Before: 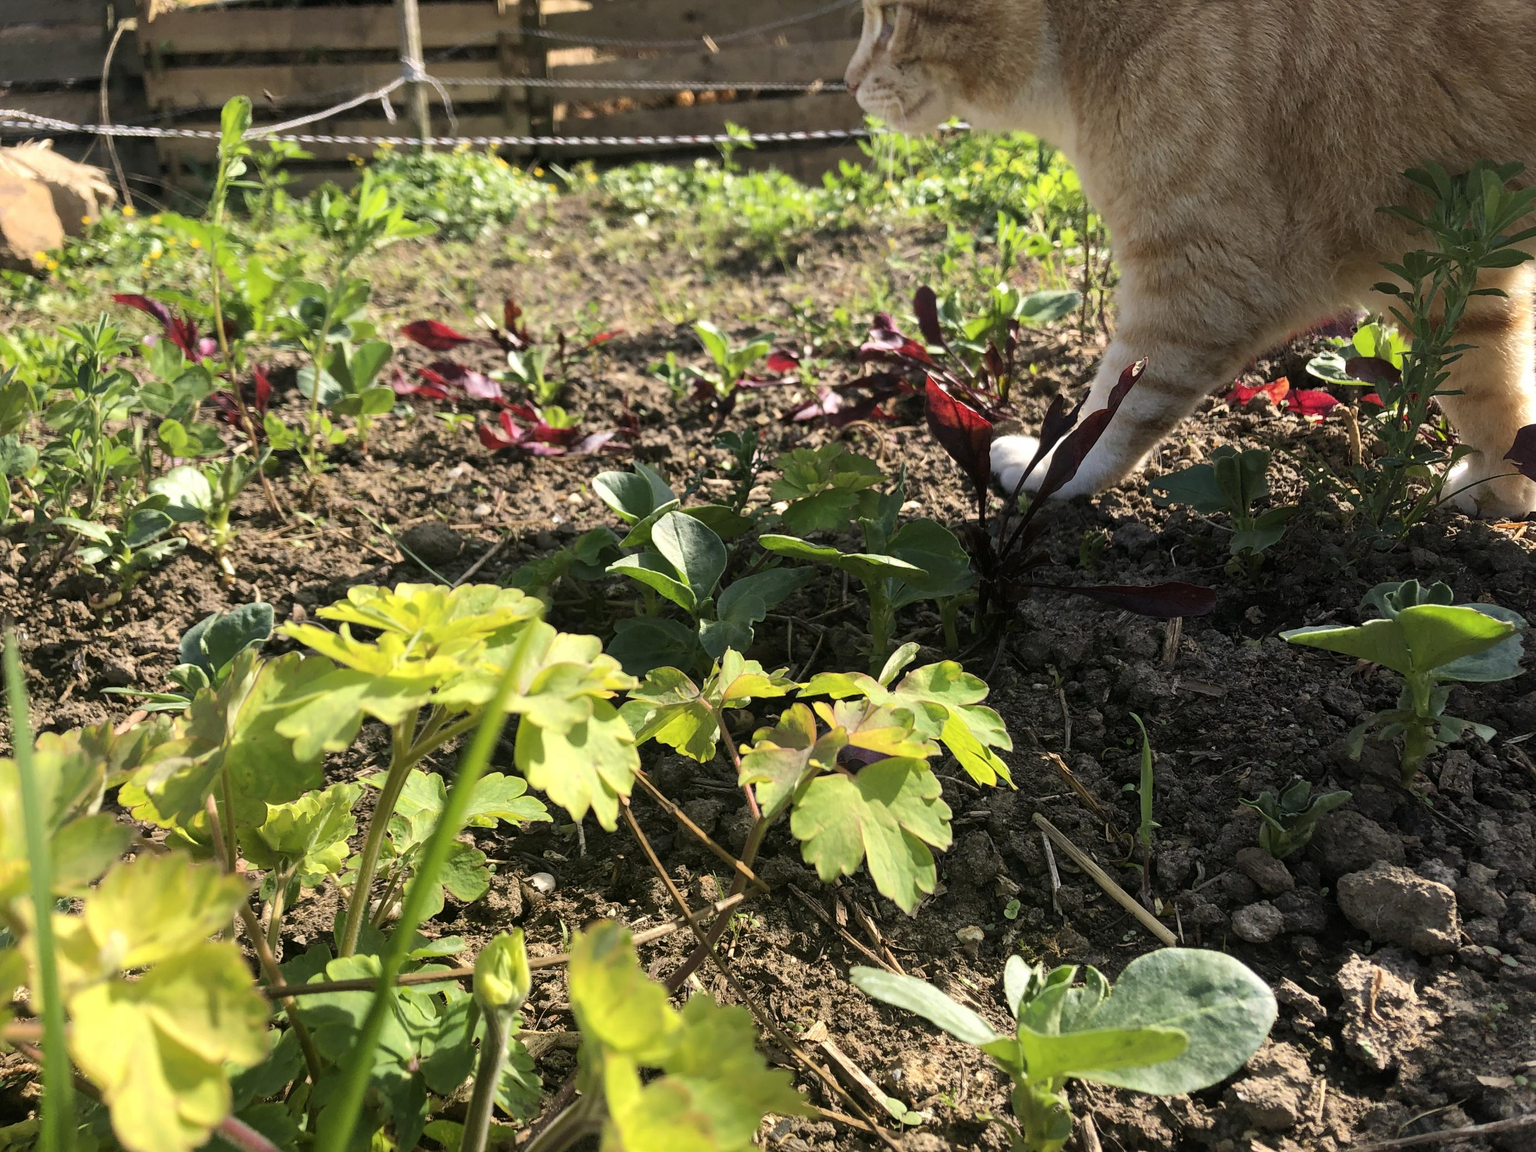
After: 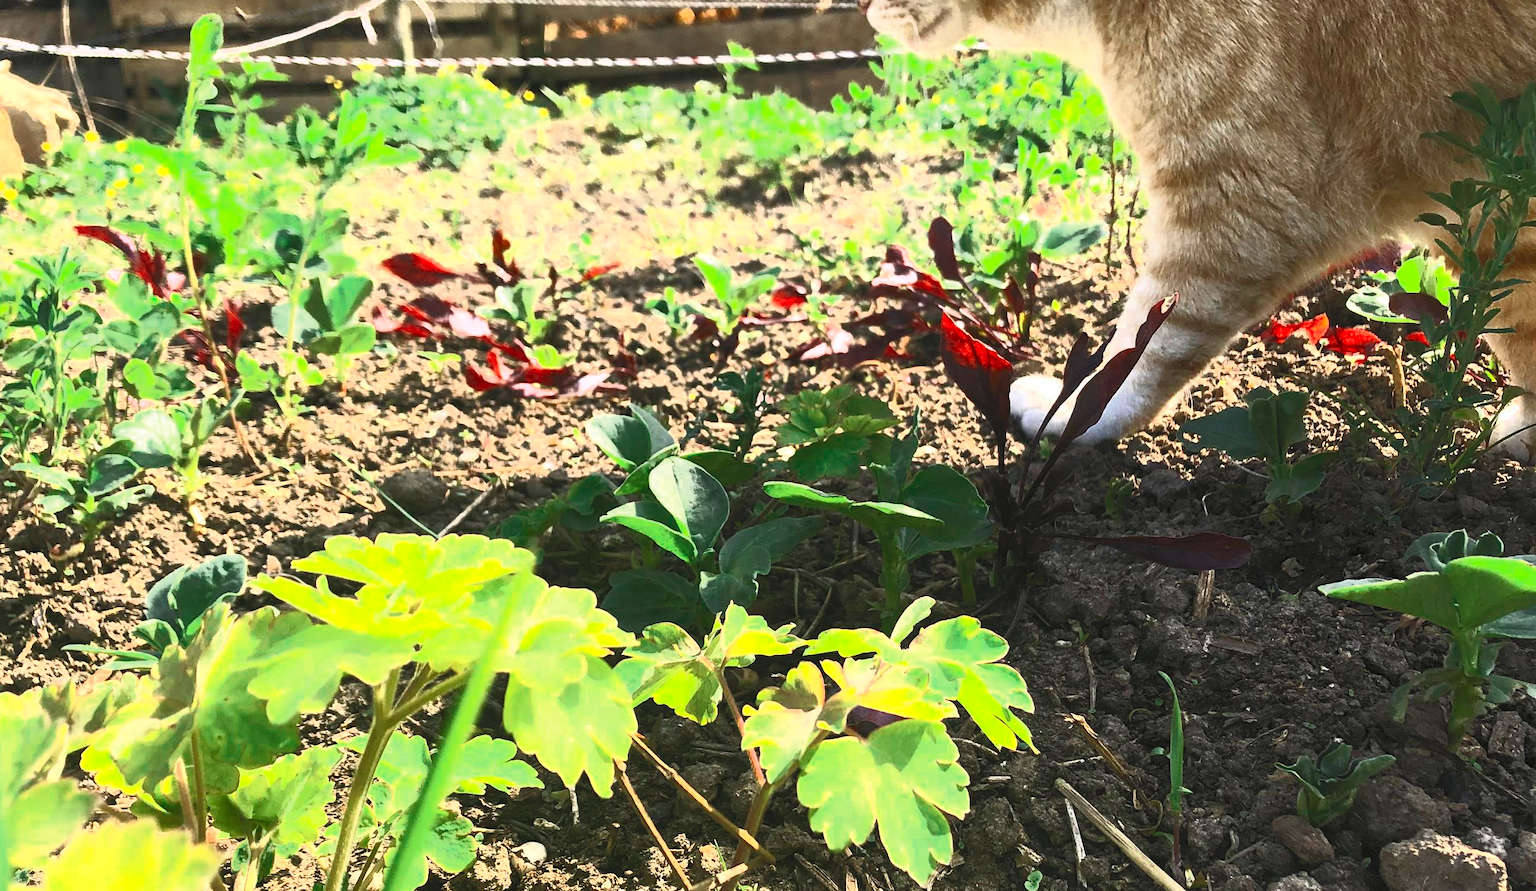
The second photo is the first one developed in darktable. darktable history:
crop: left 2.805%, top 7.178%, right 3.365%, bottom 20.194%
color zones: curves: ch0 [(0, 0.5) (0.125, 0.4) (0.25, 0.5) (0.375, 0.4) (0.5, 0.4) (0.625, 0.35) (0.75, 0.35) (0.875, 0.5)]; ch1 [(0, 0.35) (0.125, 0.45) (0.25, 0.35) (0.375, 0.35) (0.5, 0.35) (0.625, 0.35) (0.75, 0.45) (0.875, 0.35)]; ch2 [(0, 0.6) (0.125, 0.5) (0.25, 0.5) (0.375, 0.6) (0.5, 0.6) (0.625, 0.5) (0.75, 0.5) (0.875, 0.5)]
contrast brightness saturation: contrast 0.987, brightness 0.986, saturation 0.981
